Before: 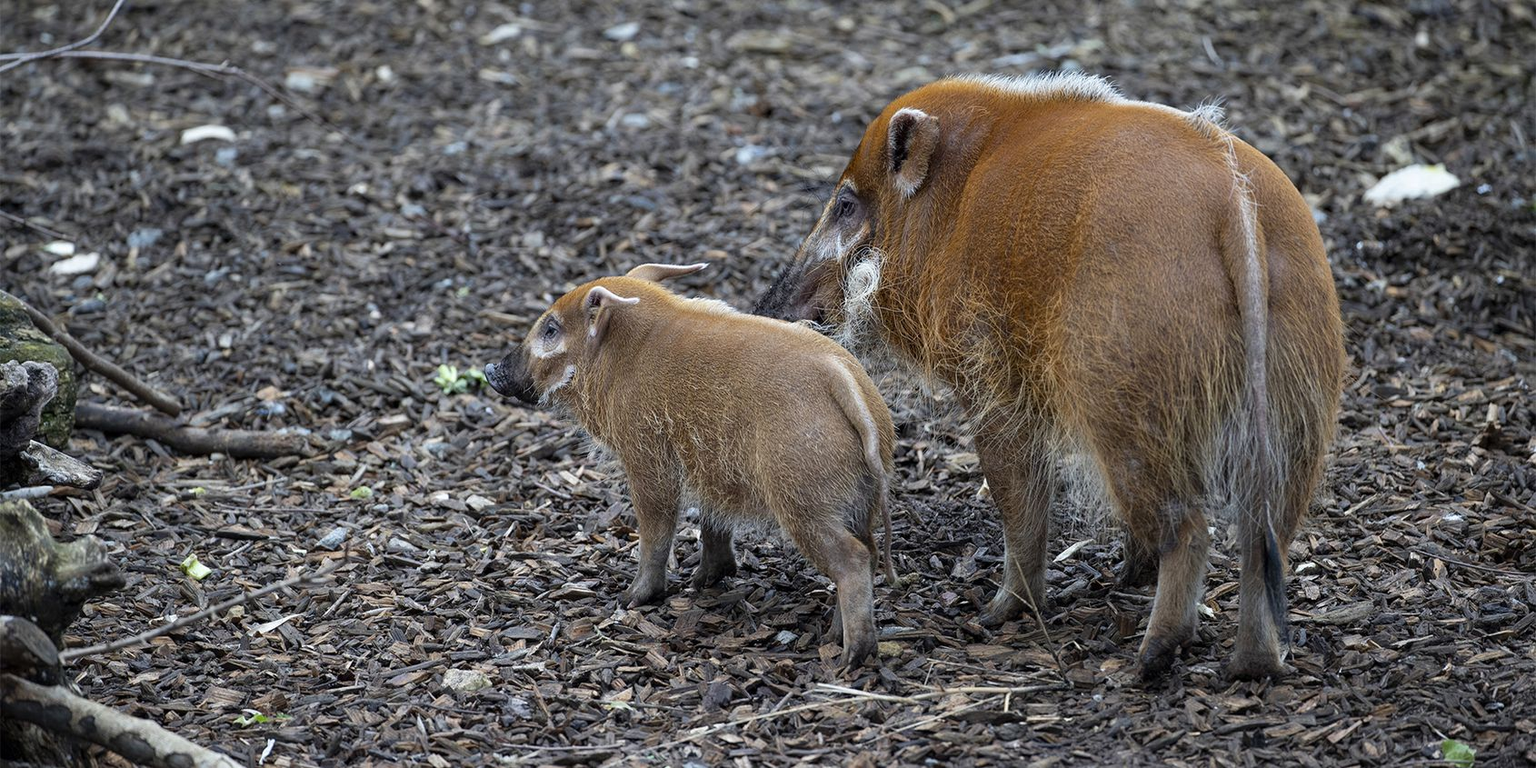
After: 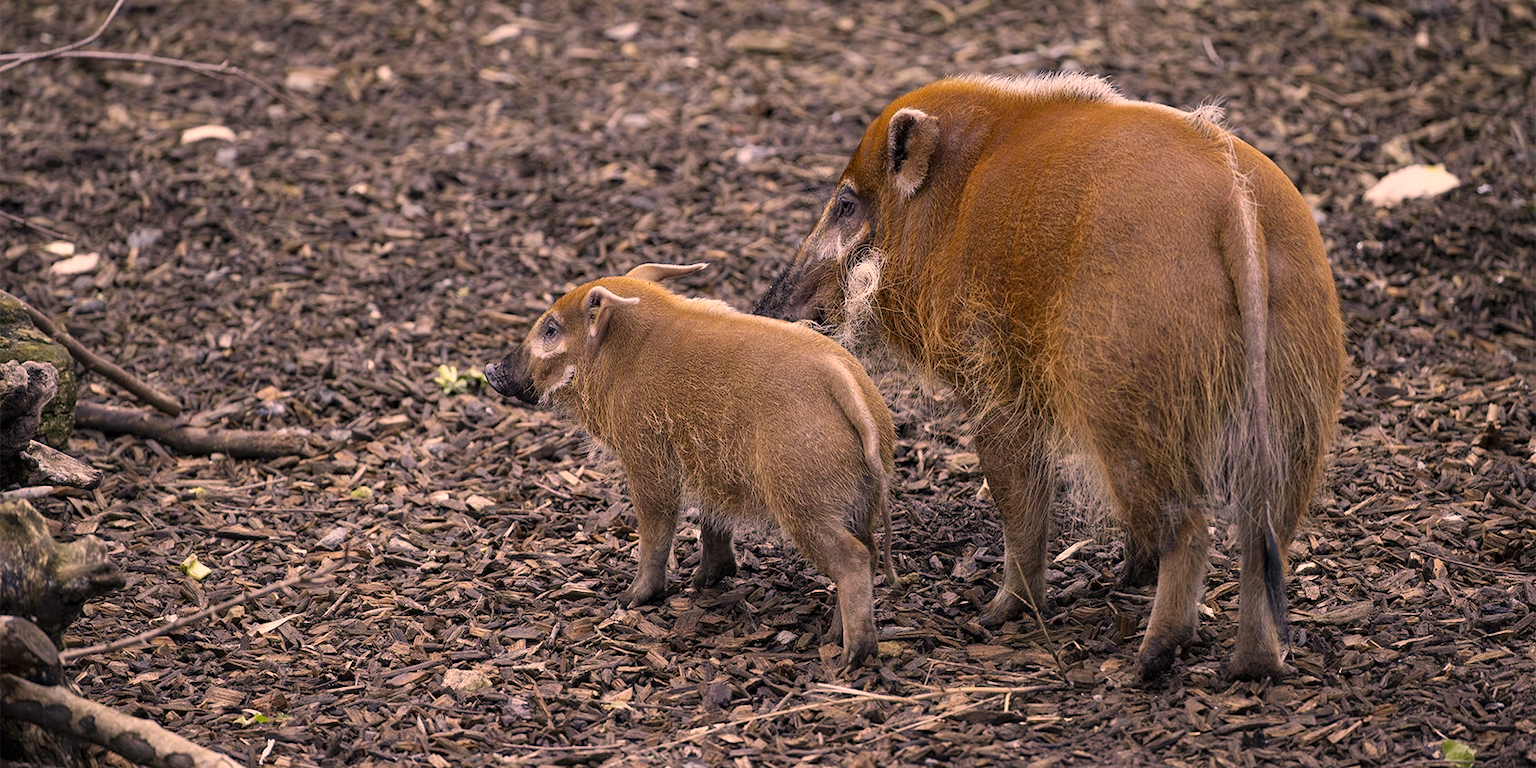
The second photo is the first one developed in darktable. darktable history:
color correction: highlights a* 22.11, highlights b* 22.04
